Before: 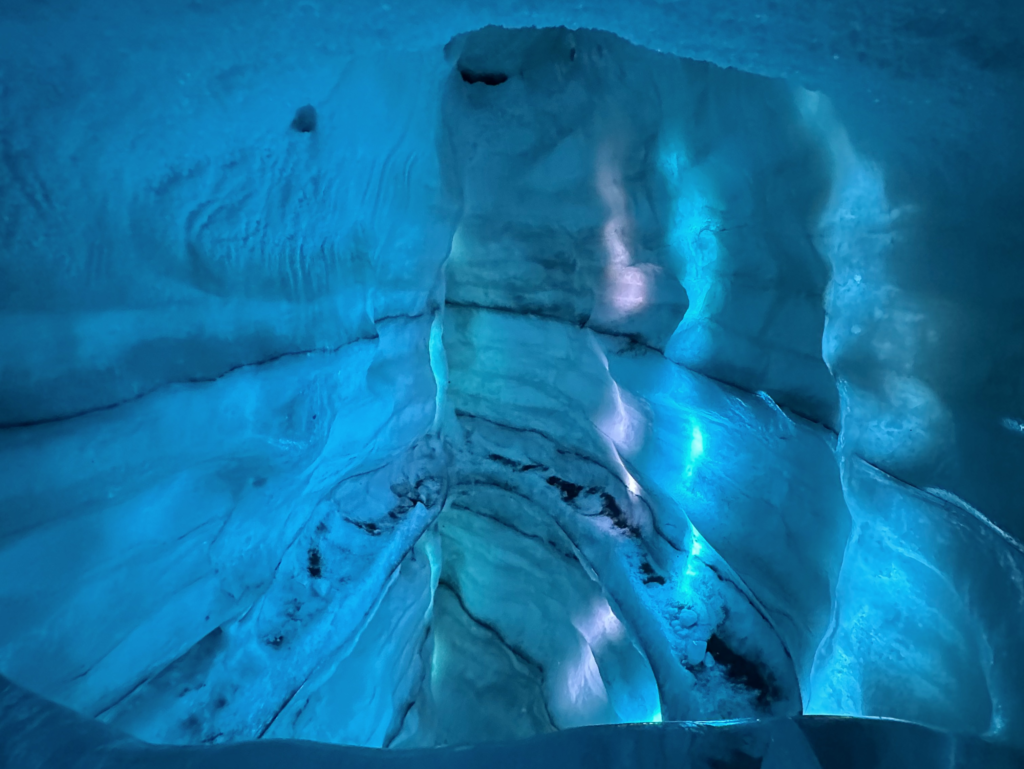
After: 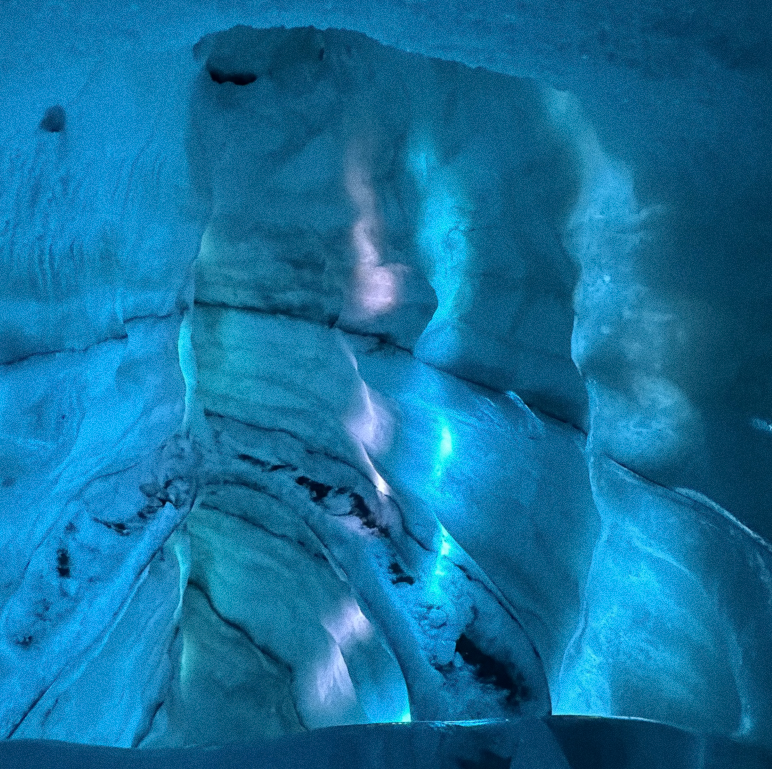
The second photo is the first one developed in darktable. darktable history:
crop and rotate: left 24.6%
grain: on, module defaults
contrast brightness saturation: contrast 0.05
